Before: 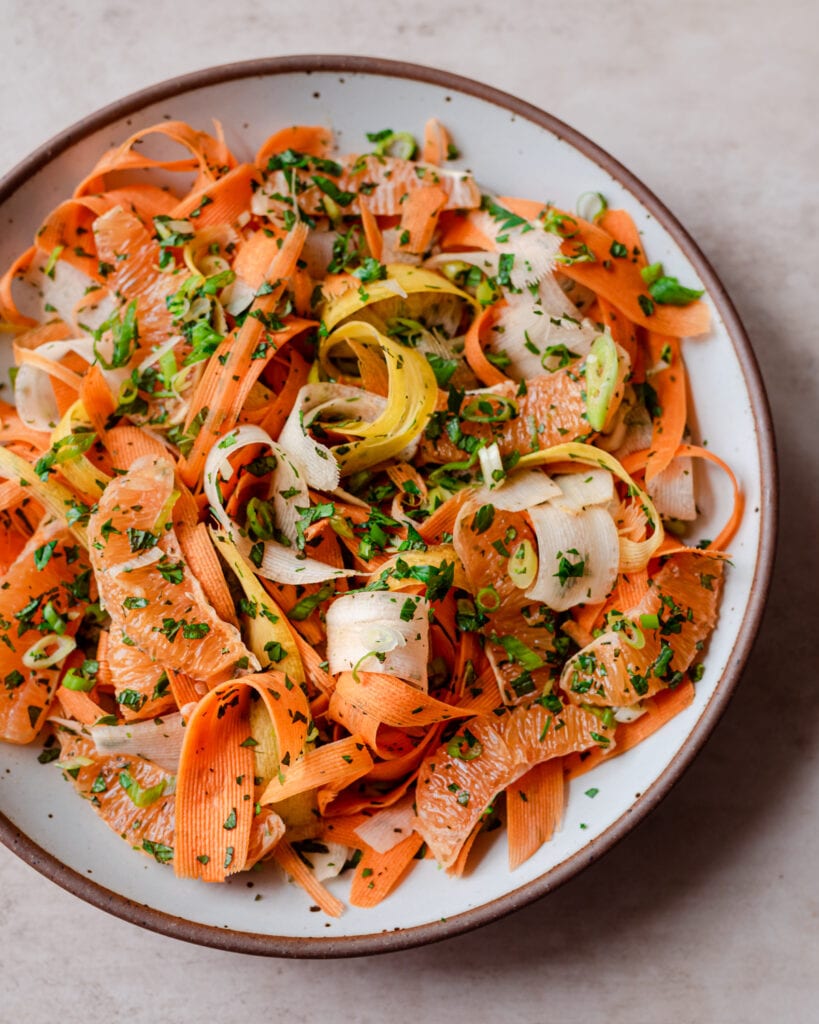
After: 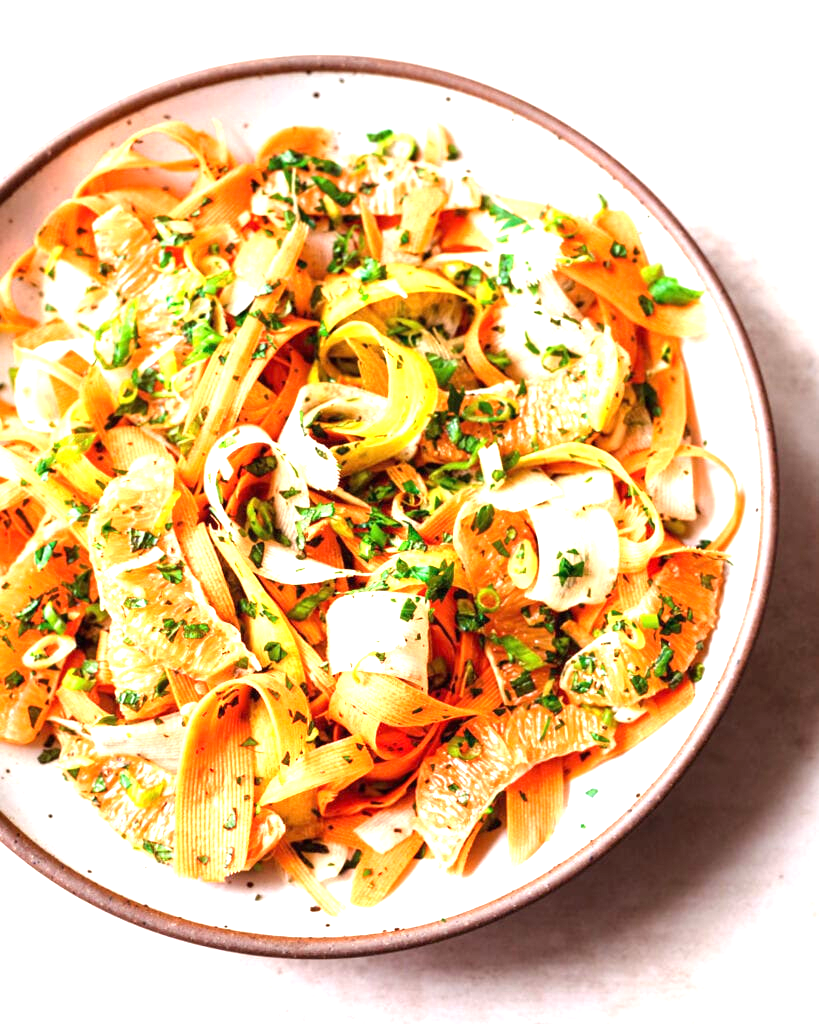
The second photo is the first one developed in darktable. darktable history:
exposure: black level correction 0, exposure 1.76 EV, compensate highlight preservation false
